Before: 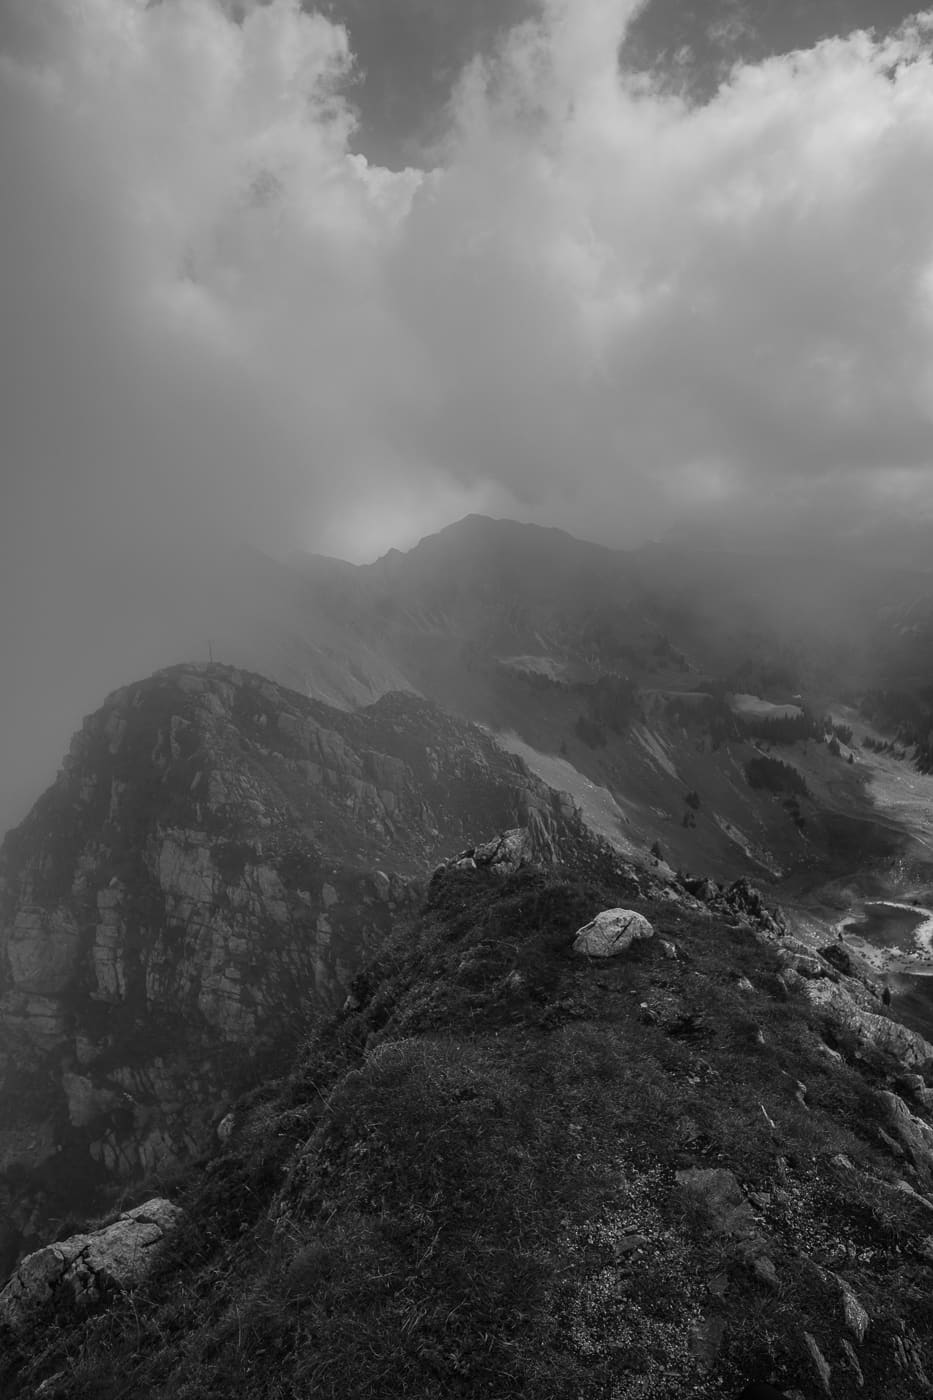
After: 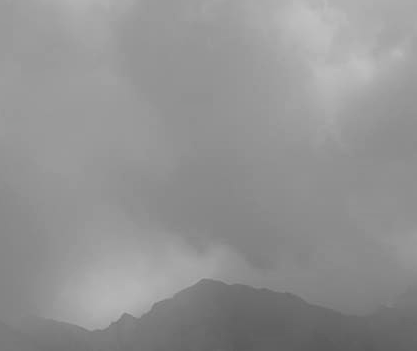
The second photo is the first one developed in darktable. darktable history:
color balance rgb: perceptual saturation grading › global saturation 20%, perceptual saturation grading › highlights -25%, perceptual saturation grading › shadows 50.52%, global vibrance 40.24%
local contrast: mode bilateral grid, contrast 20, coarseness 50, detail 120%, midtone range 0.2
tone equalizer: on, module defaults
crop: left 28.64%, top 16.832%, right 26.637%, bottom 58.055%
